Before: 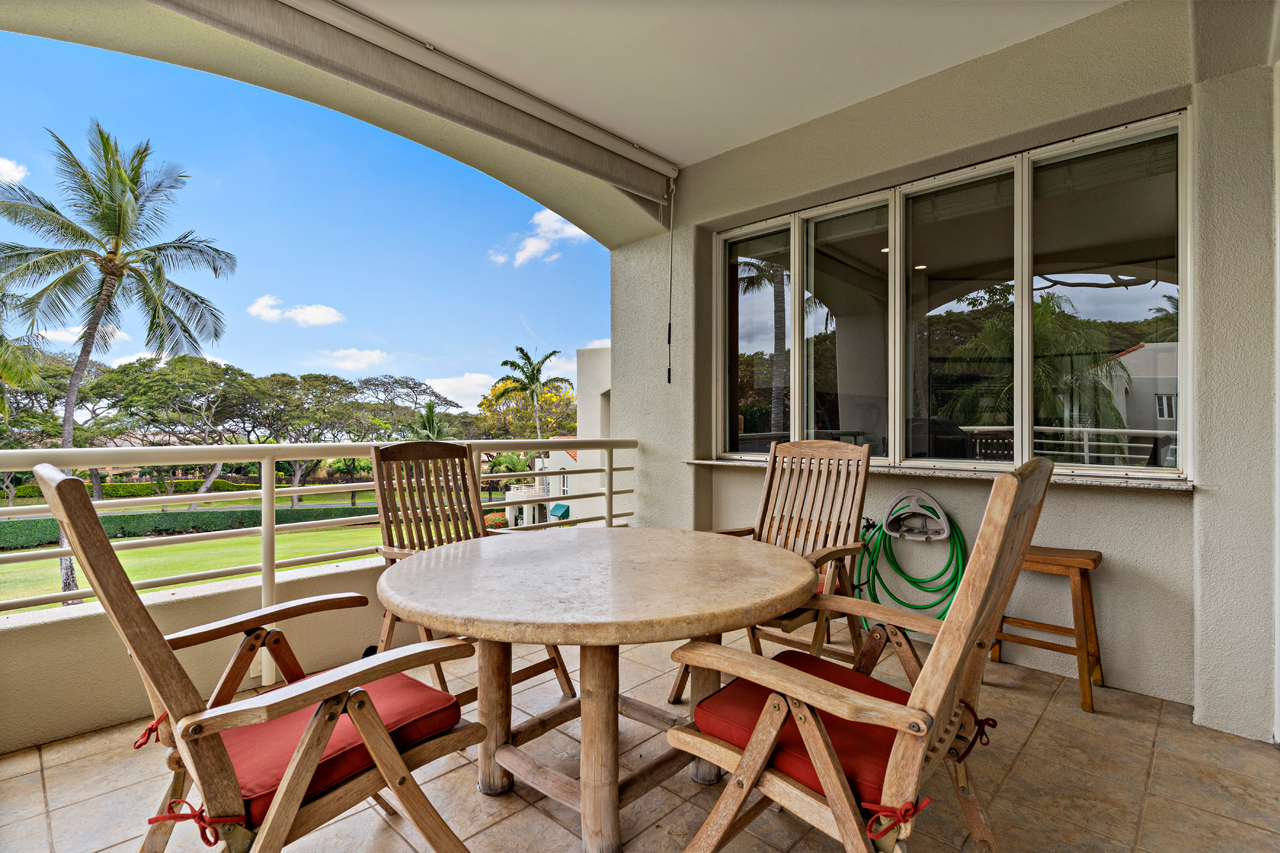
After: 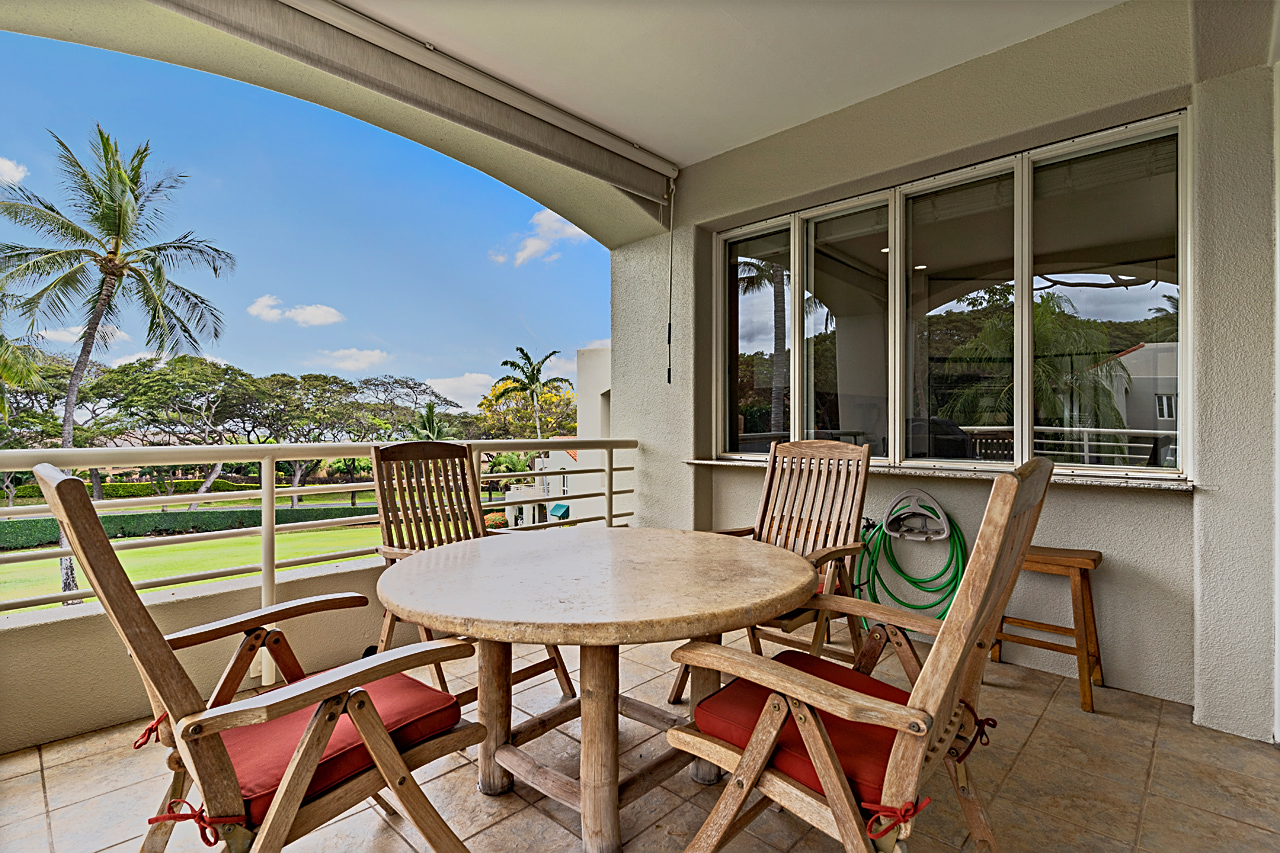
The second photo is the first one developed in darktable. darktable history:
sharpen: on, module defaults
tone equalizer: -7 EV -0.63 EV, -6 EV 1 EV, -5 EV -0.45 EV, -4 EV 0.43 EV, -3 EV 0.41 EV, -2 EV 0.15 EV, -1 EV -0.15 EV, +0 EV -0.39 EV, smoothing diameter 25%, edges refinement/feathering 10, preserve details guided filter
